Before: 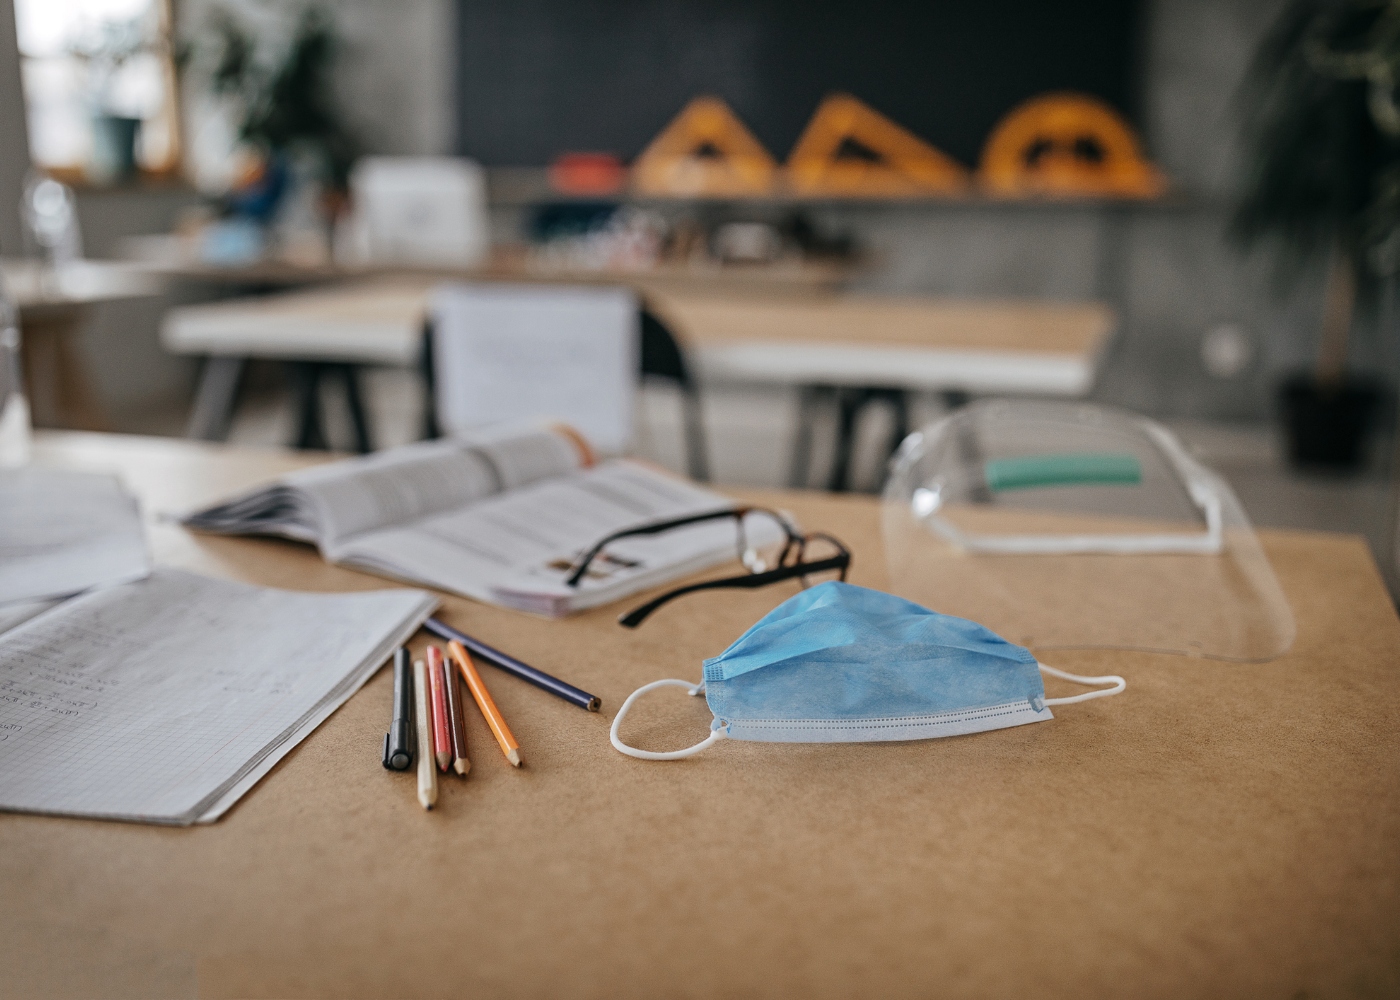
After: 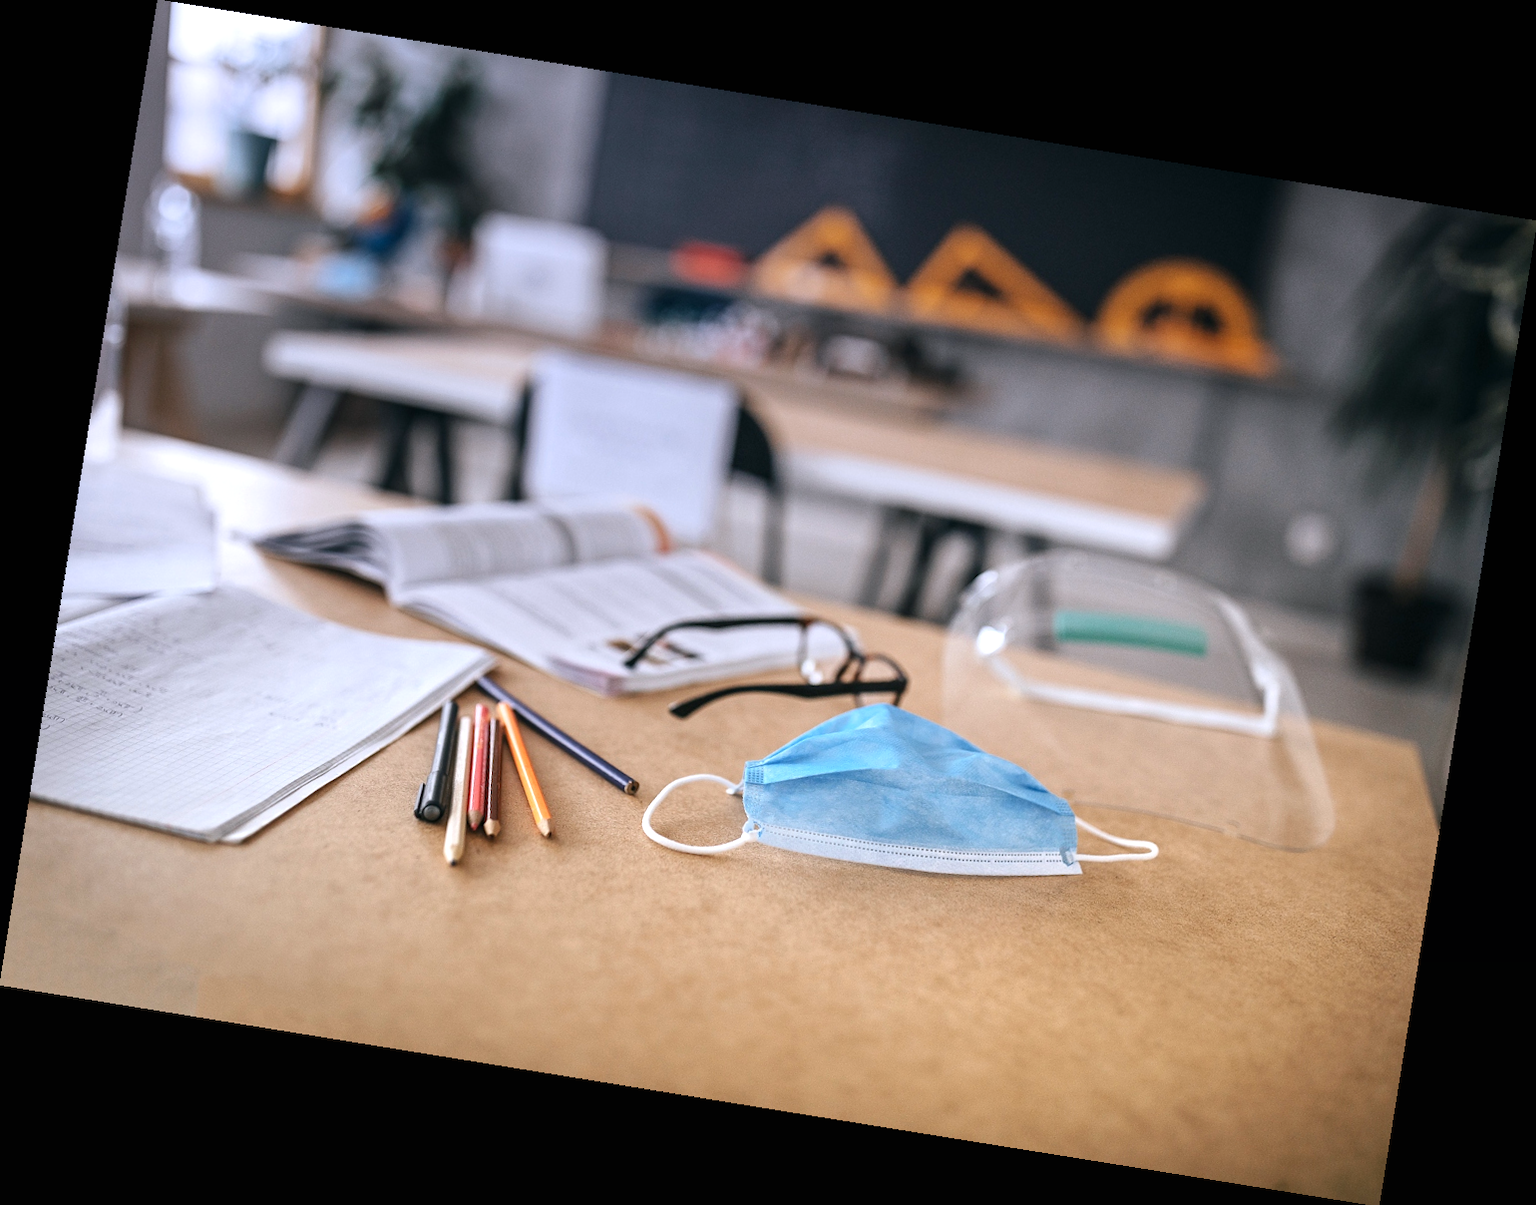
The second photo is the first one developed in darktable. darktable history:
graduated density: hue 238.83°, saturation 50%
exposure: black level correction 0, exposure 1 EV, compensate exposure bias true, compensate highlight preservation false
rotate and perspective: rotation 9.12°, automatic cropping off
